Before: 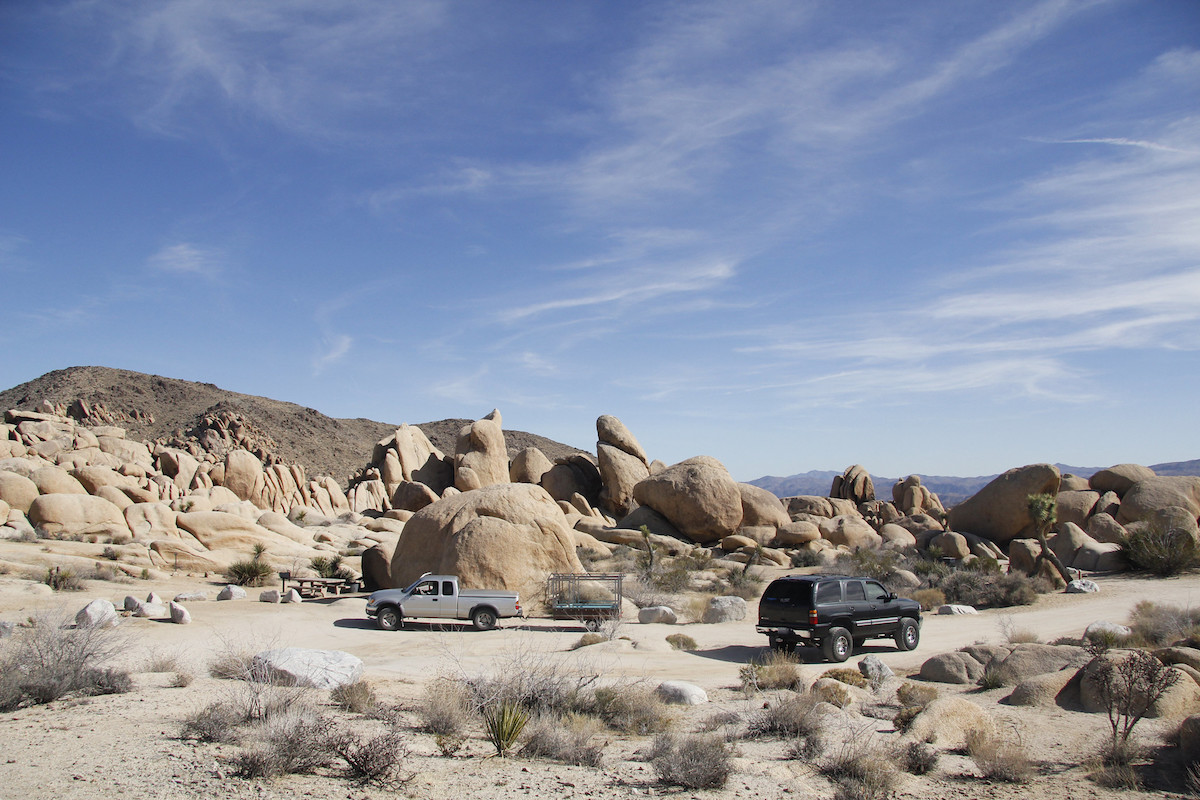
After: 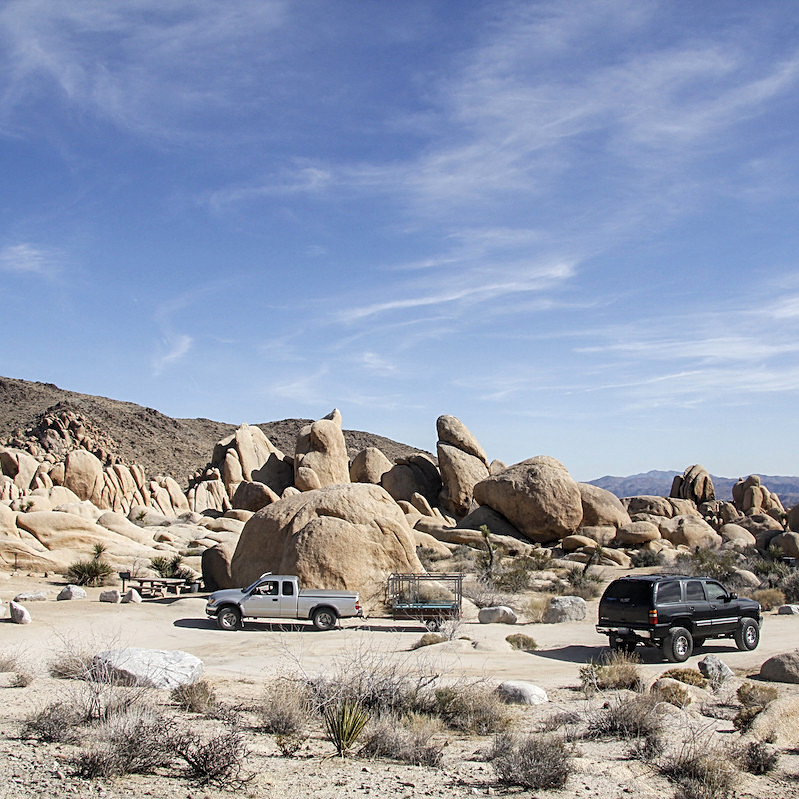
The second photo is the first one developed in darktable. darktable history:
color balance rgb: contrast -10%
local contrast: detail 130%
sharpen: on, module defaults
tone equalizer: -8 EV -0.417 EV, -7 EV -0.389 EV, -6 EV -0.333 EV, -5 EV -0.222 EV, -3 EV 0.222 EV, -2 EV 0.333 EV, -1 EV 0.389 EV, +0 EV 0.417 EV, edges refinement/feathering 500, mask exposure compensation -1.57 EV, preserve details no
crop and rotate: left 13.342%, right 19.991%
